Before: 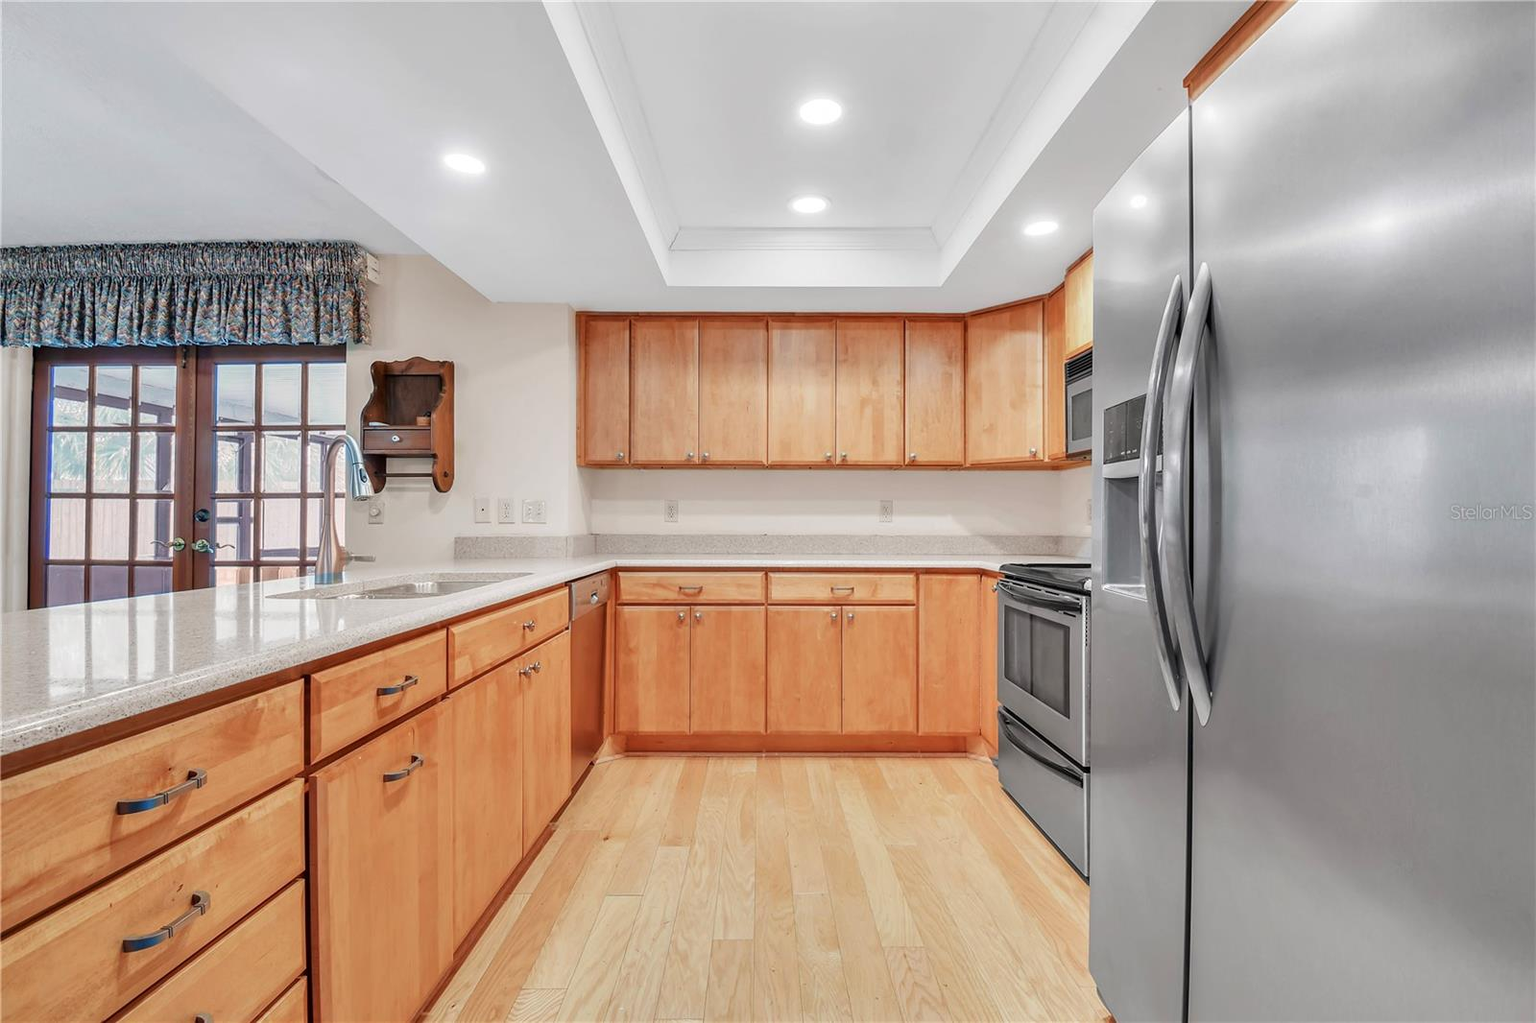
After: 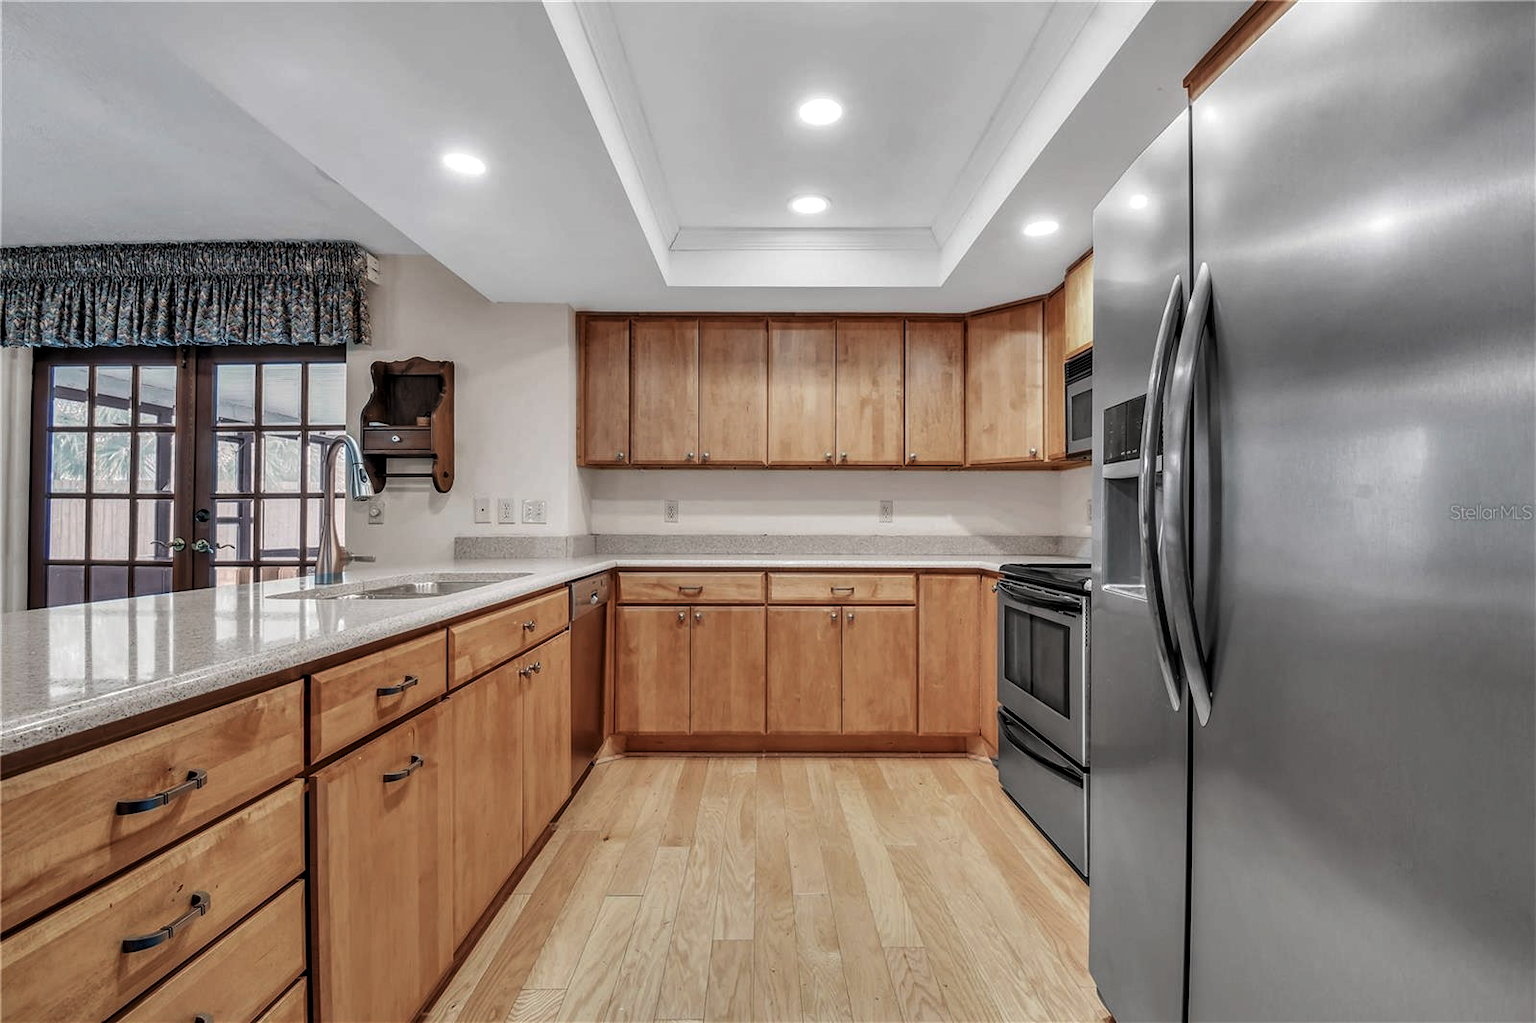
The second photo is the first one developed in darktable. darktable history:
local contrast: on, module defaults
contrast brightness saturation: contrast -0.1, saturation -0.1
levels: levels [0.101, 0.578, 0.953]
